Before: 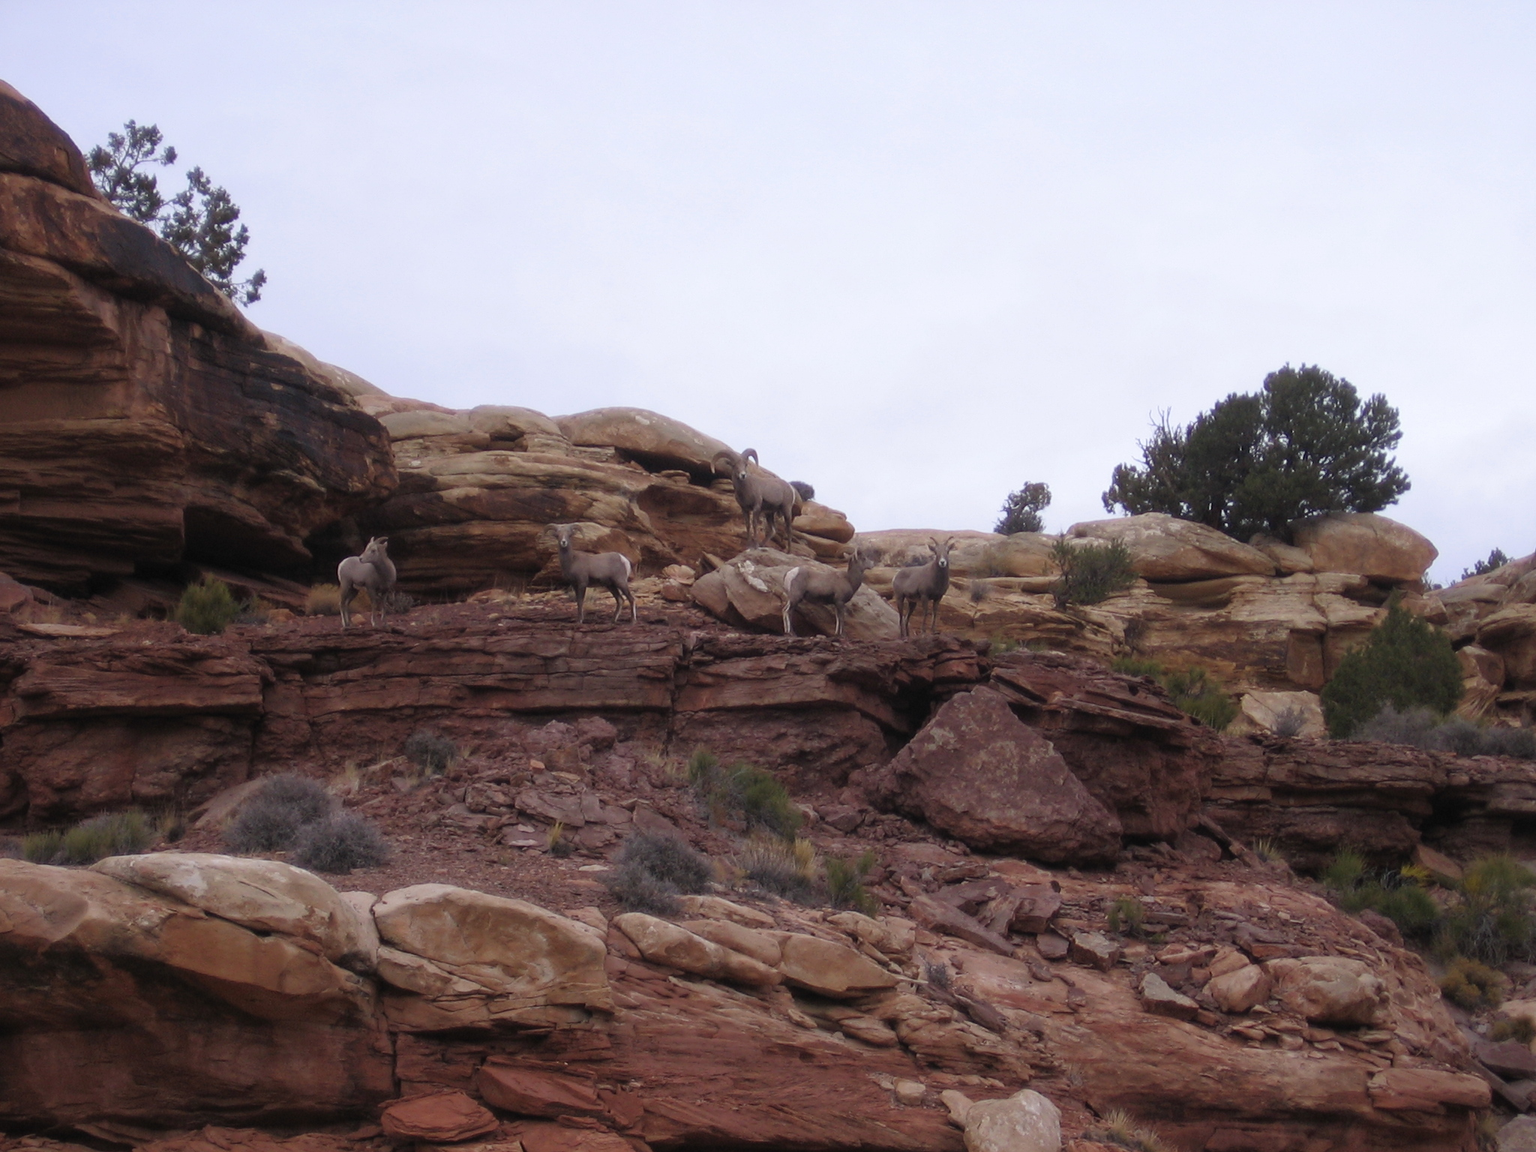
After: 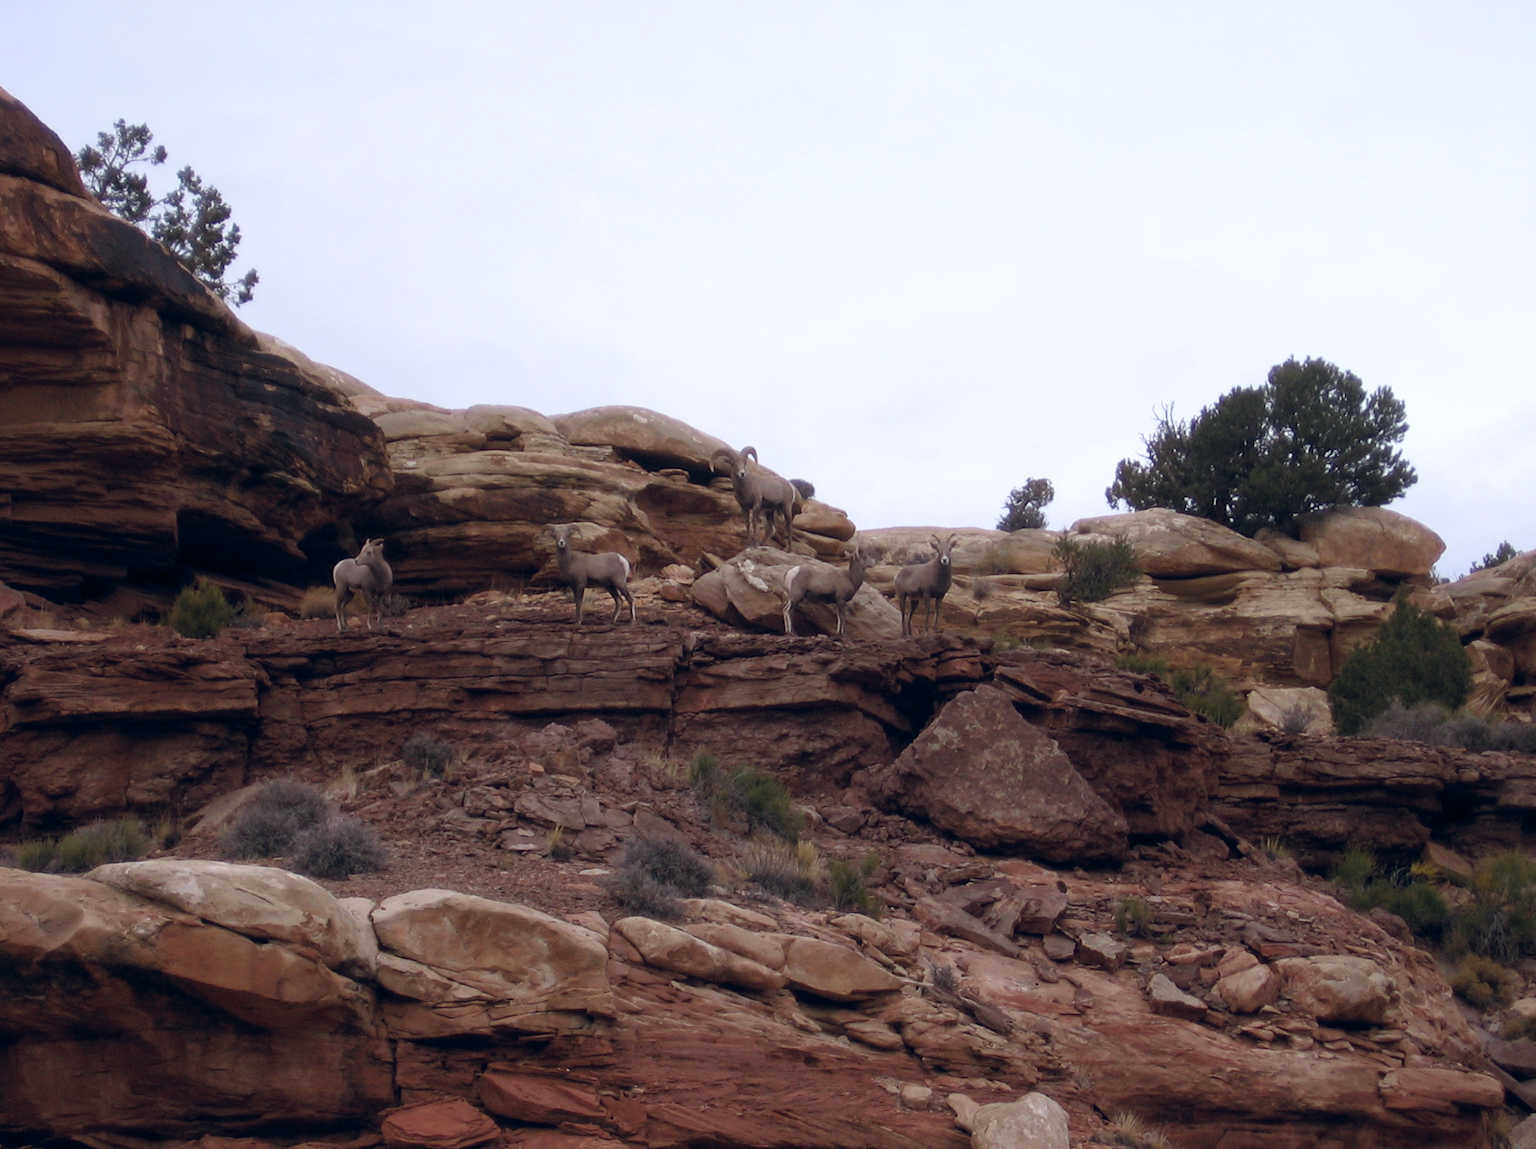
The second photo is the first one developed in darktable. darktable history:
rotate and perspective: rotation -0.45°, automatic cropping original format, crop left 0.008, crop right 0.992, crop top 0.012, crop bottom 0.988
color balance rgb: shadows lift › chroma 3.88%, shadows lift › hue 88.52°, power › hue 214.65°, global offset › chroma 0.1%, global offset › hue 252.4°, contrast 4.45%
